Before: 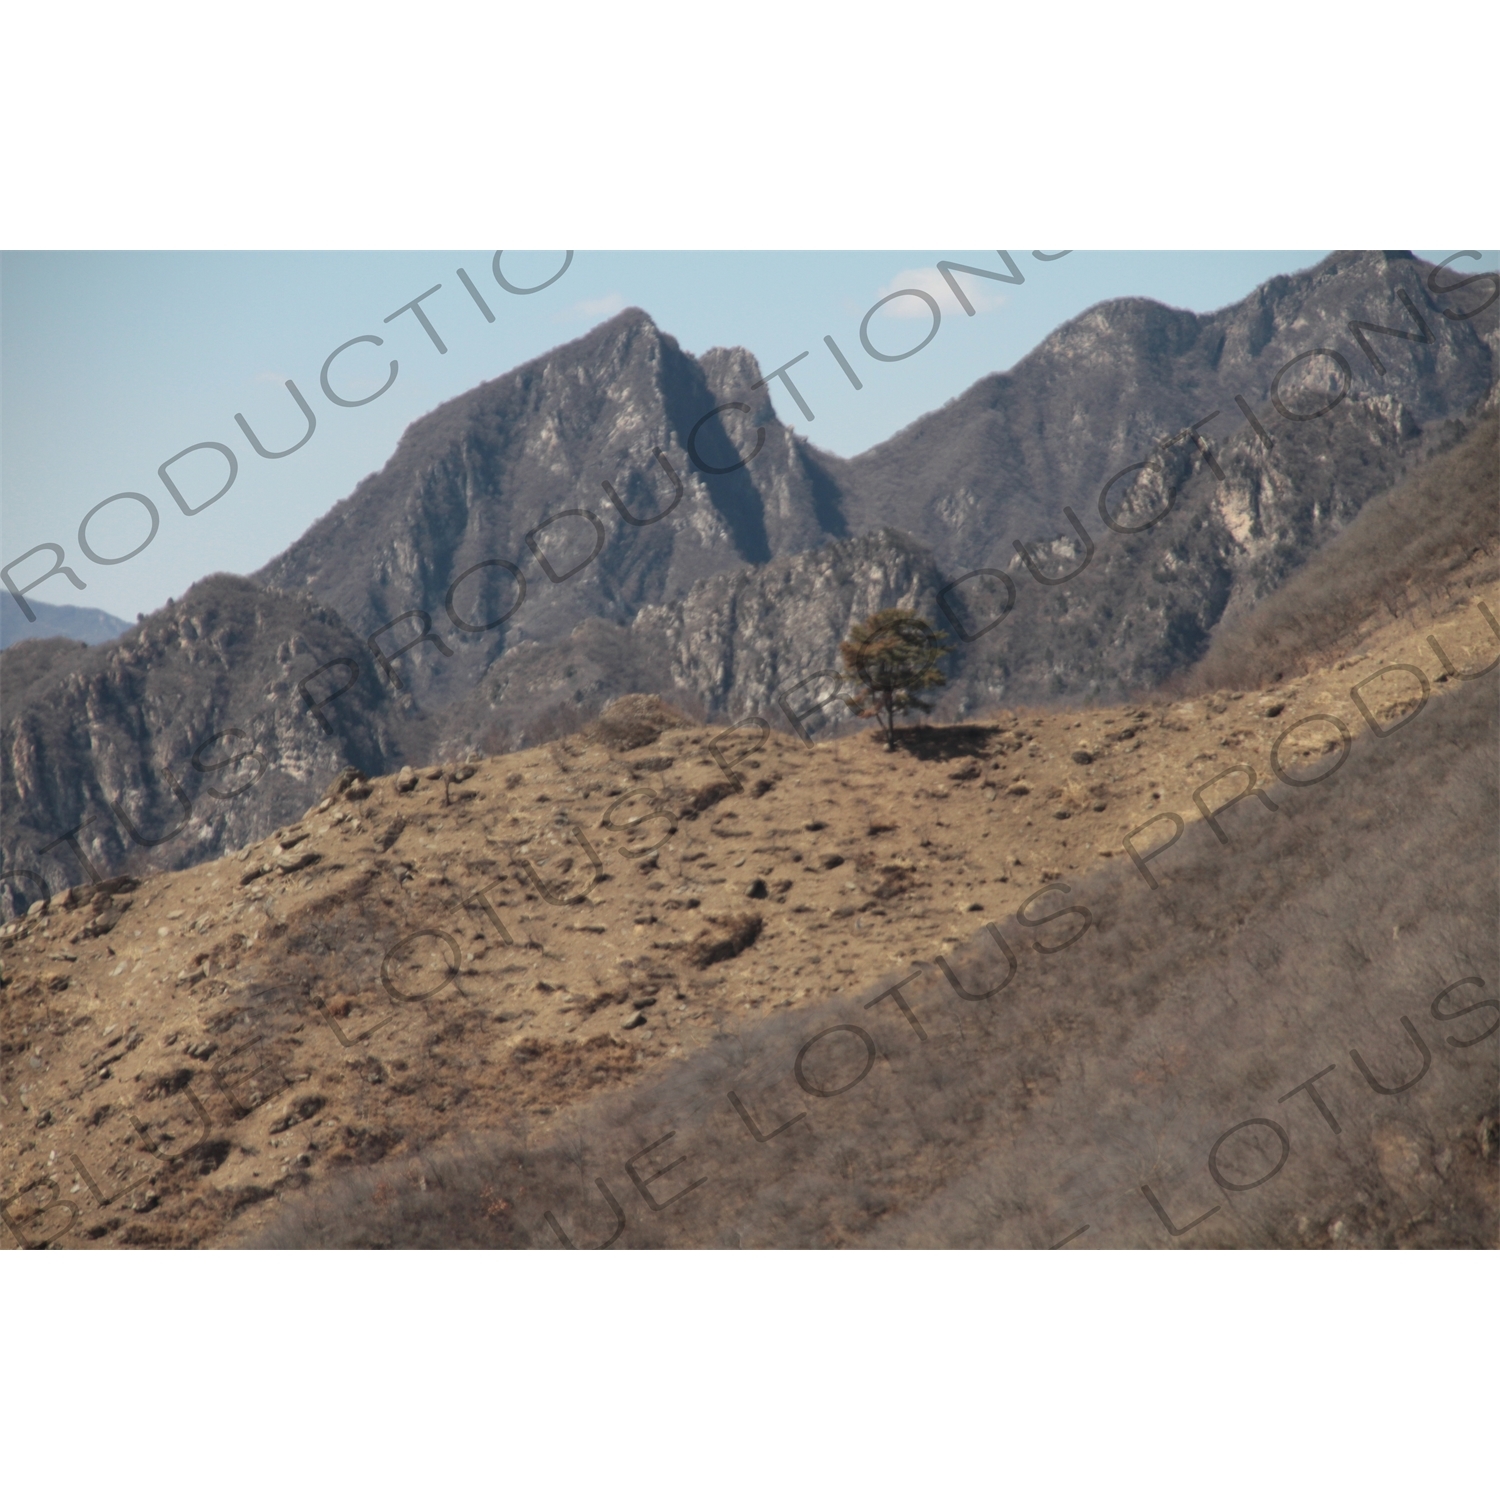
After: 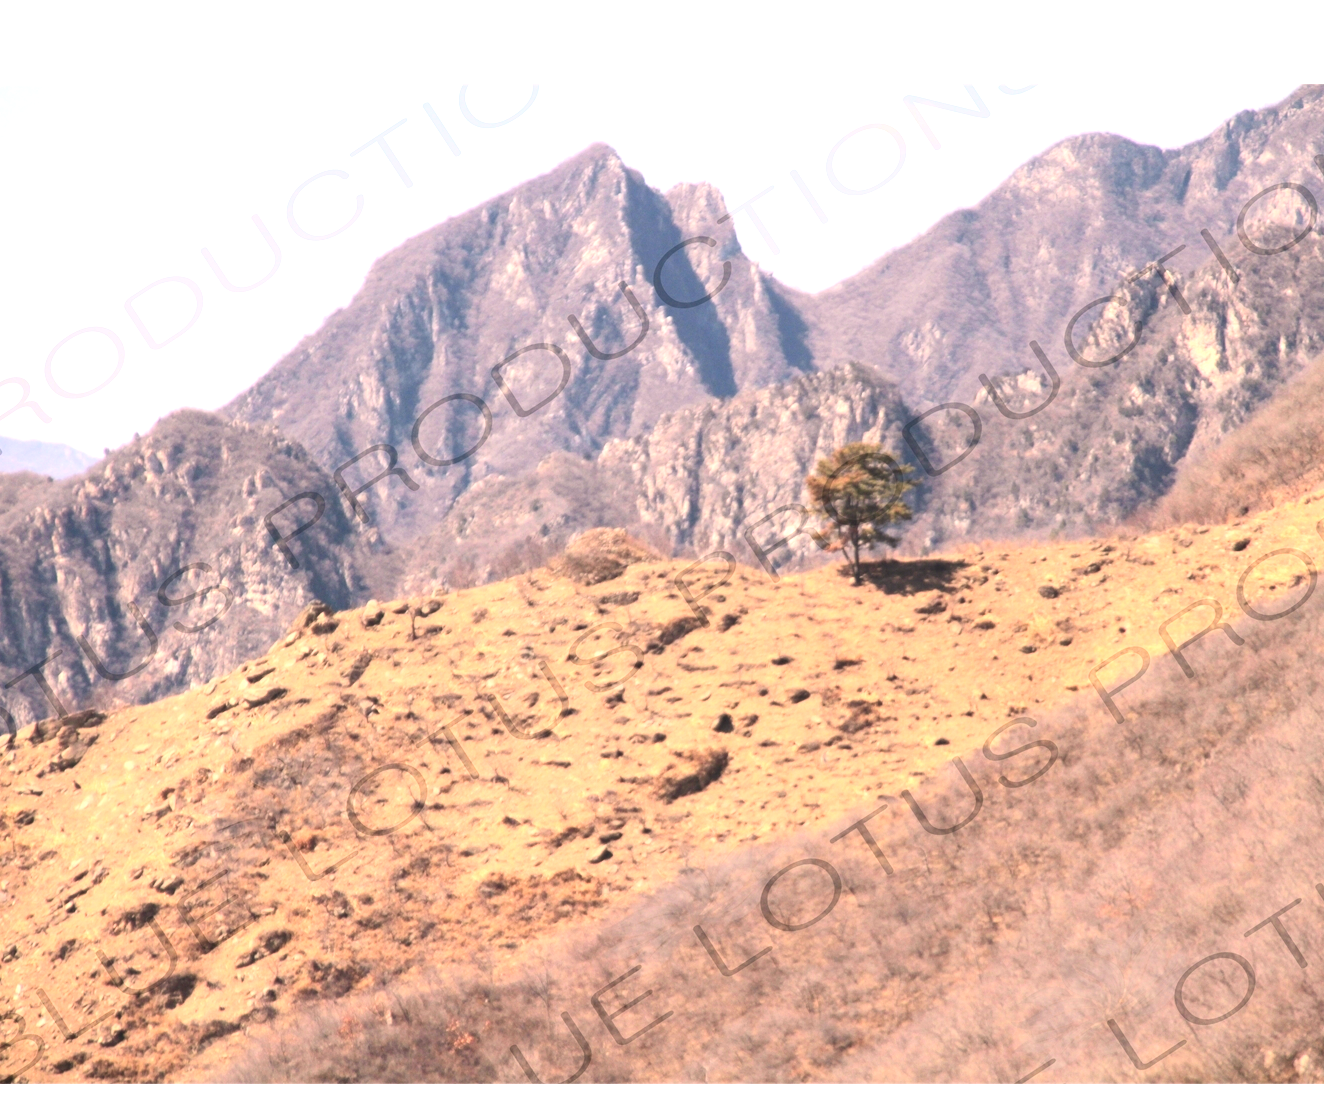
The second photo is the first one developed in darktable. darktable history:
color correction: highlights a* 12.37, highlights b* 5.37
crop and rotate: left 2.326%, top 11.119%, right 9.363%, bottom 15.787%
exposure: black level correction 0, exposure 1.462 EV, compensate highlight preservation false
contrast brightness saturation: contrast 0.227, brightness 0.103, saturation 0.291
